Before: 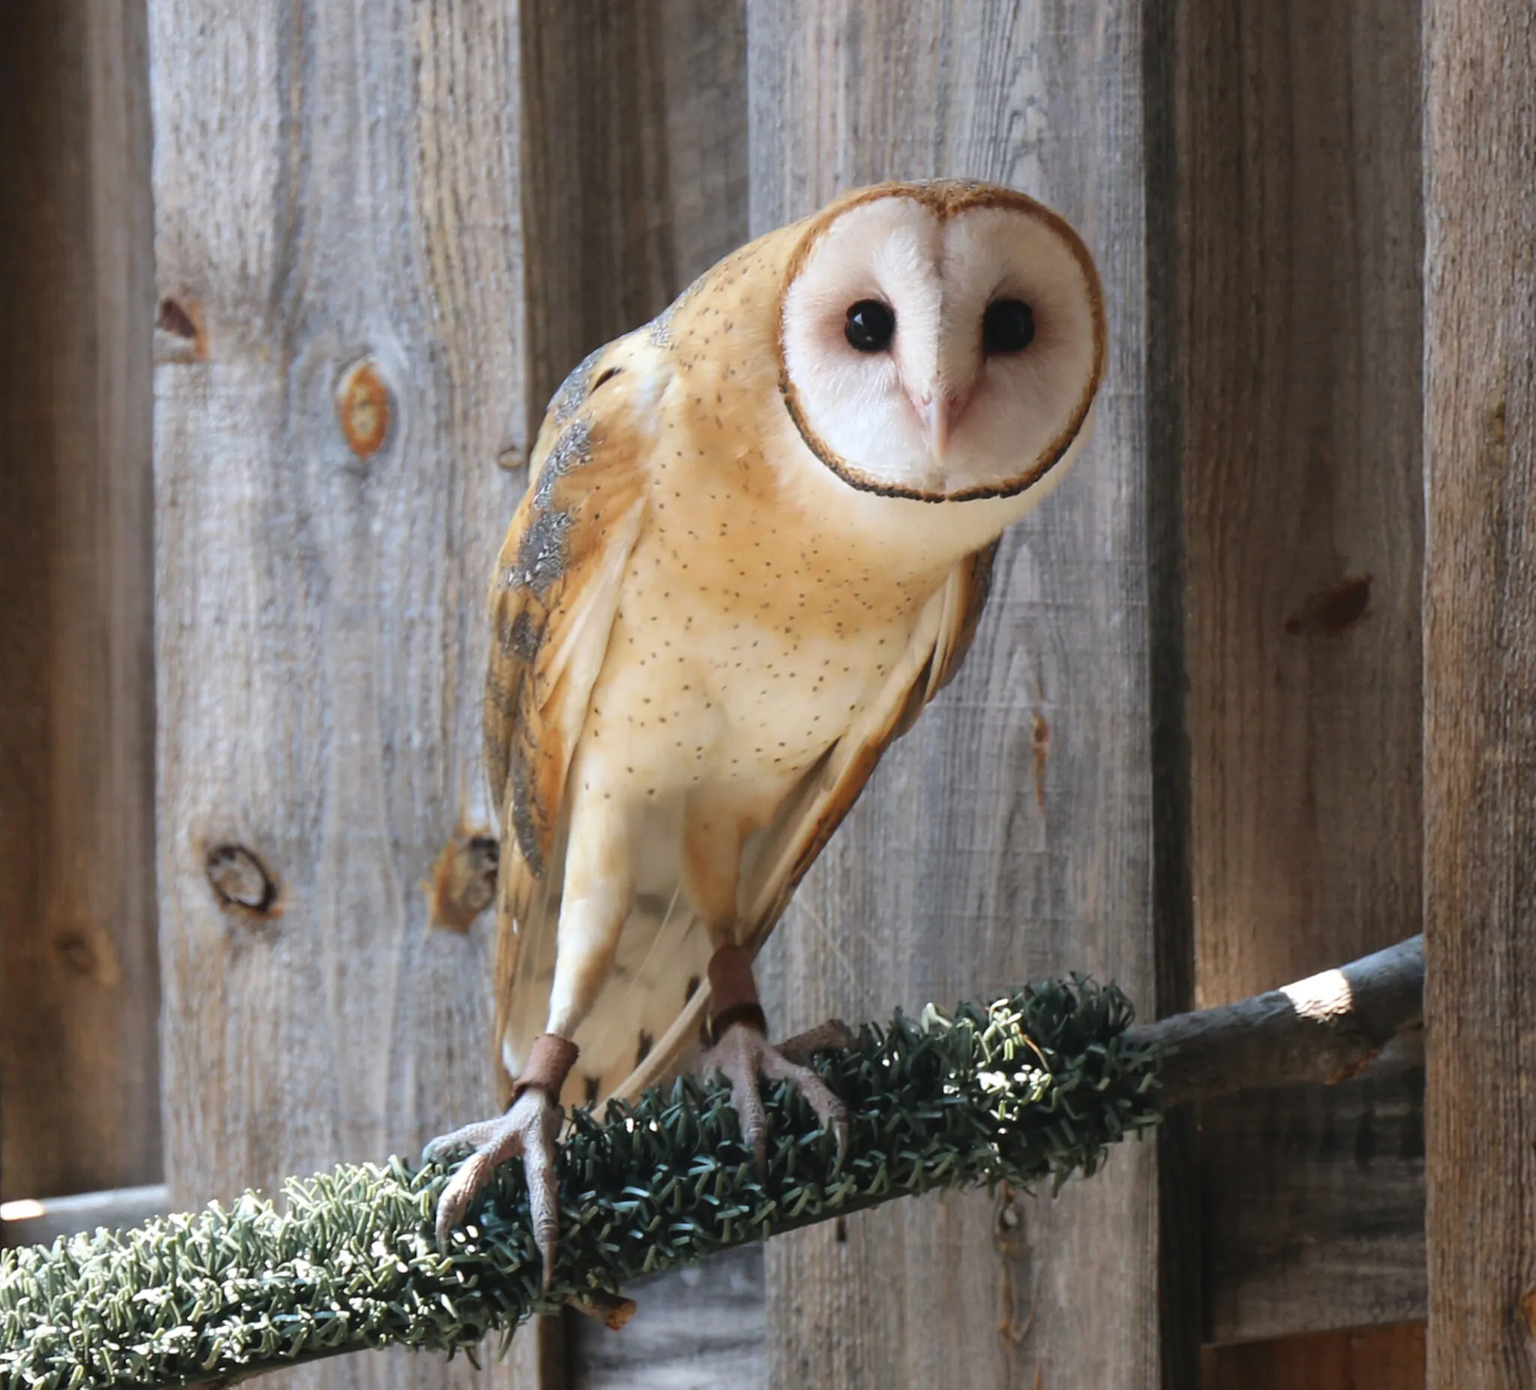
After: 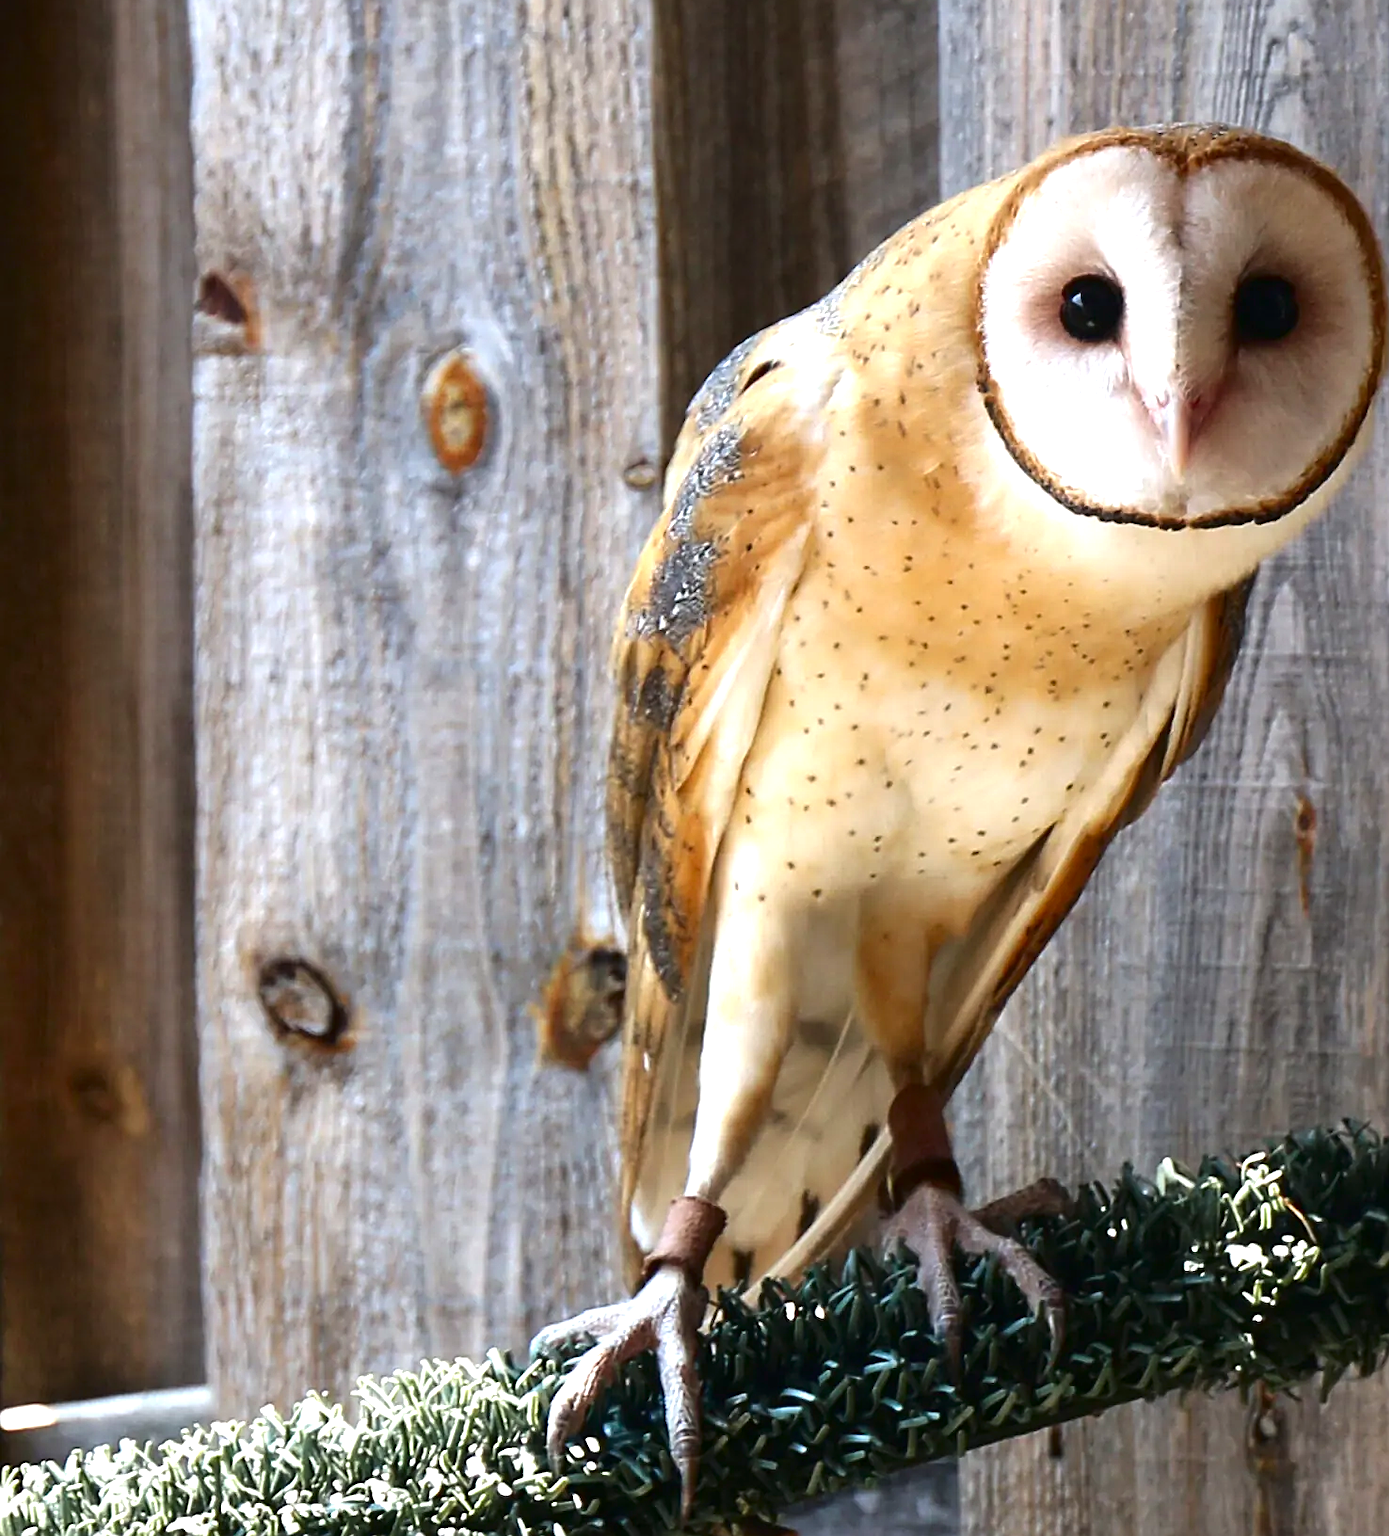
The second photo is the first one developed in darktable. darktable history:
exposure: black level correction 0, exposure 0.68 EV, compensate exposure bias true, compensate highlight preservation false
crop: top 5.803%, right 27.864%, bottom 5.804%
sharpen: on, module defaults
contrast brightness saturation: contrast 0.1, brightness -0.26, saturation 0.14
